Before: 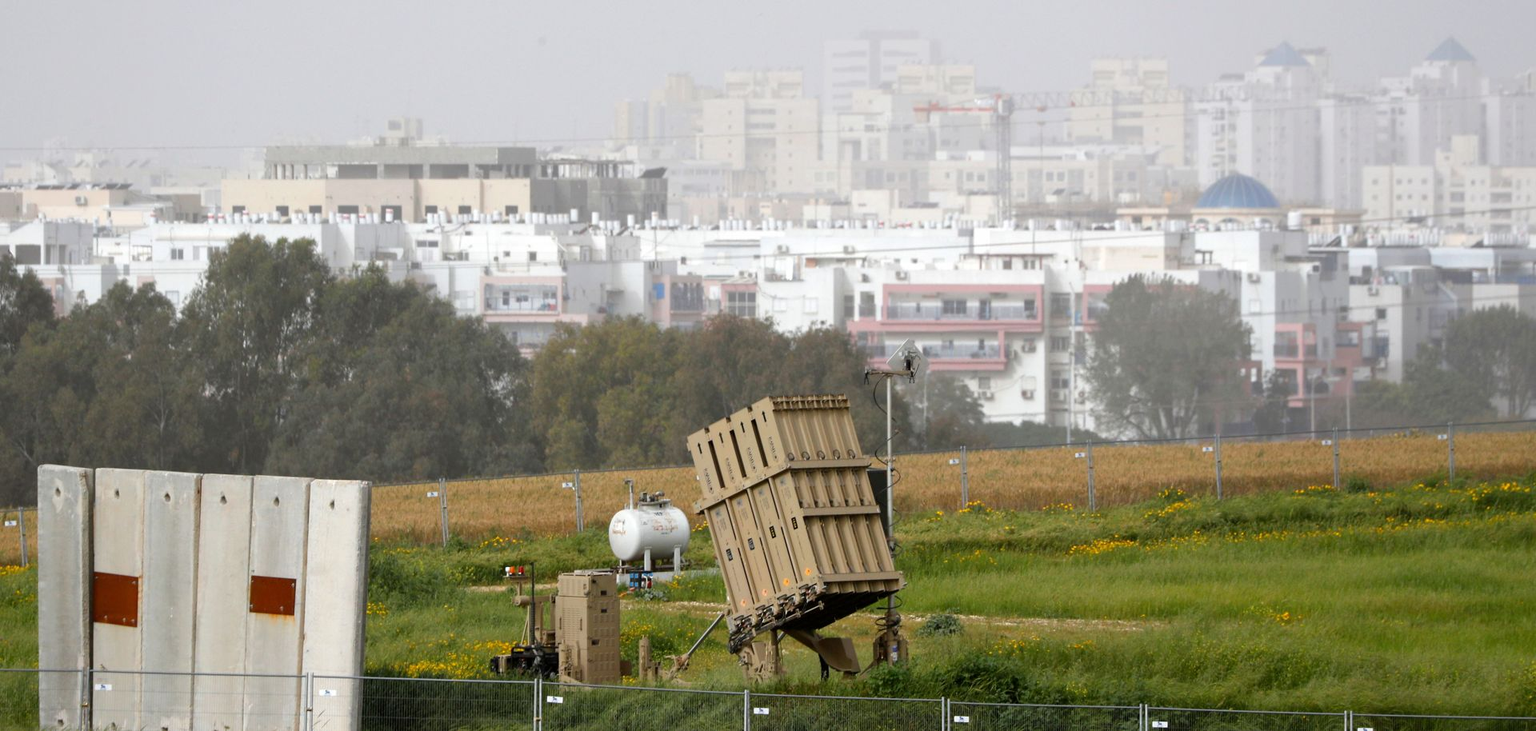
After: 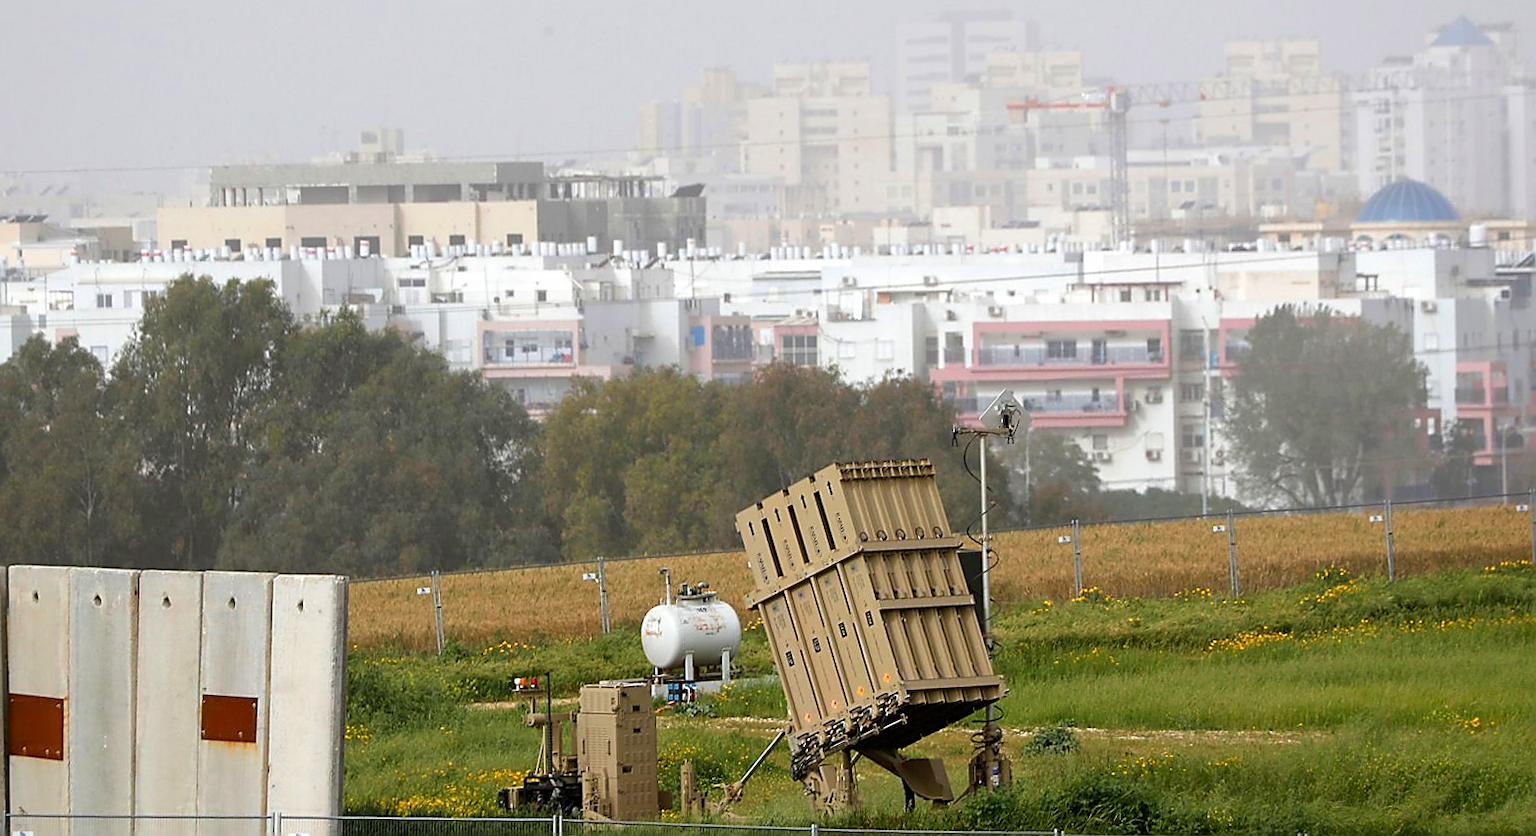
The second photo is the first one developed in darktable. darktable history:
sharpen: radius 1.378, amount 1.259, threshold 0.794
velvia: on, module defaults
crop and rotate: angle 0.999°, left 4.302%, top 1.12%, right 11.398%, bottom 2.461%
